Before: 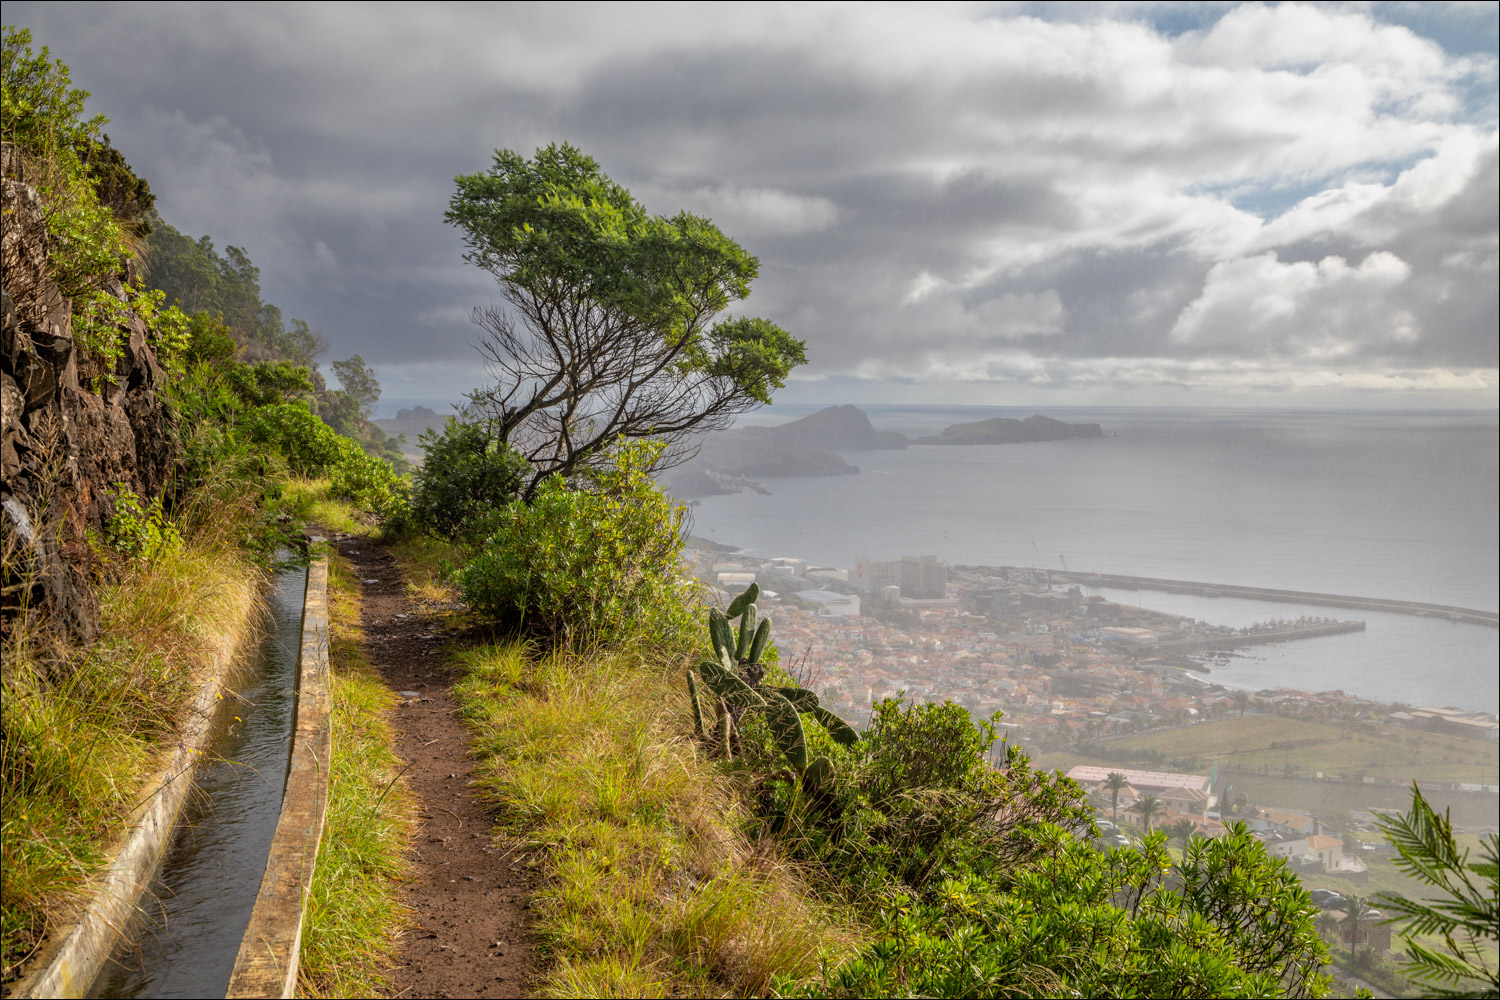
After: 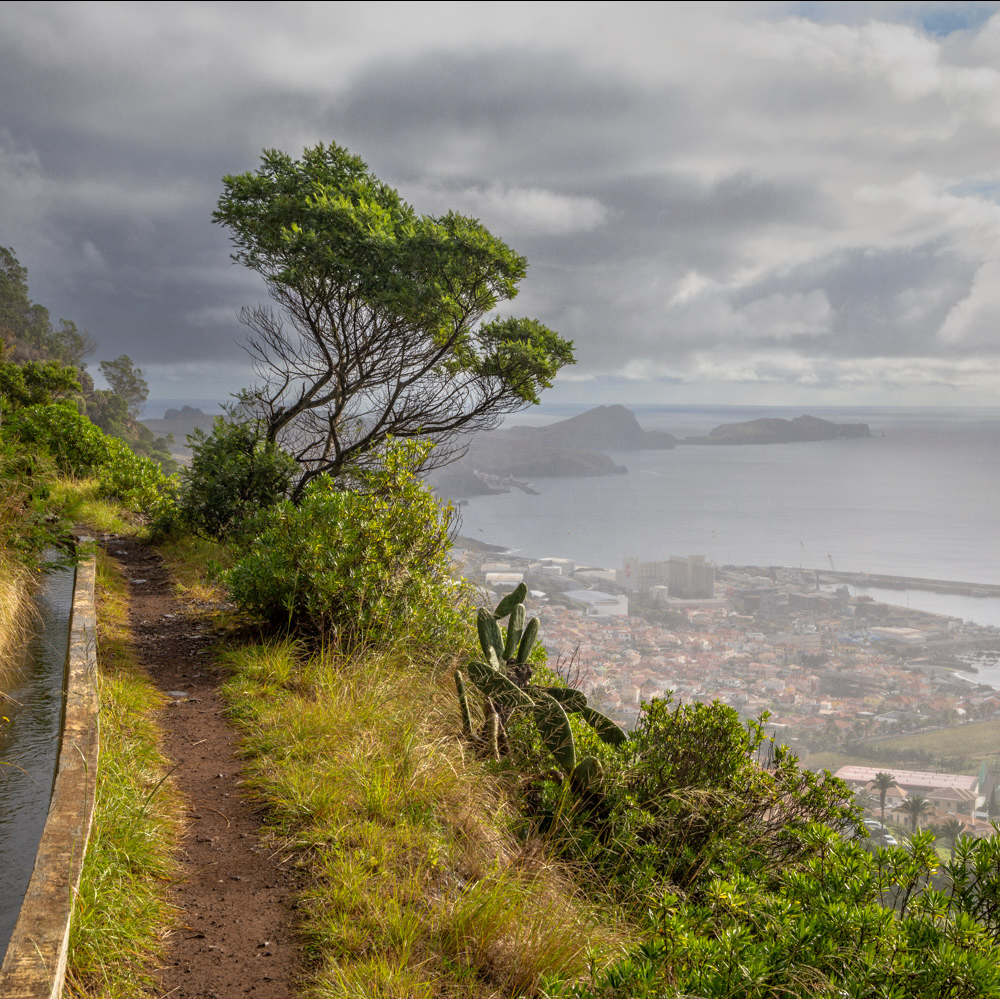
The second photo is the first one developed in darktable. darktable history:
crop and rotate: left 15.546%, right 17.787%
tone equalizer: -7 EV -0.63 EV, -6 EV 1 EV, -5 EV -0.45 EV, -4 EV 0.43 EV, -3 EV 0.41 EV, -2 EV 0.15 EV, -1 EV -0.15 EV, +0 EV -0.39 EV, smoothing diameter 25%, edges refinement/feathering 10, preserve details guided filter
